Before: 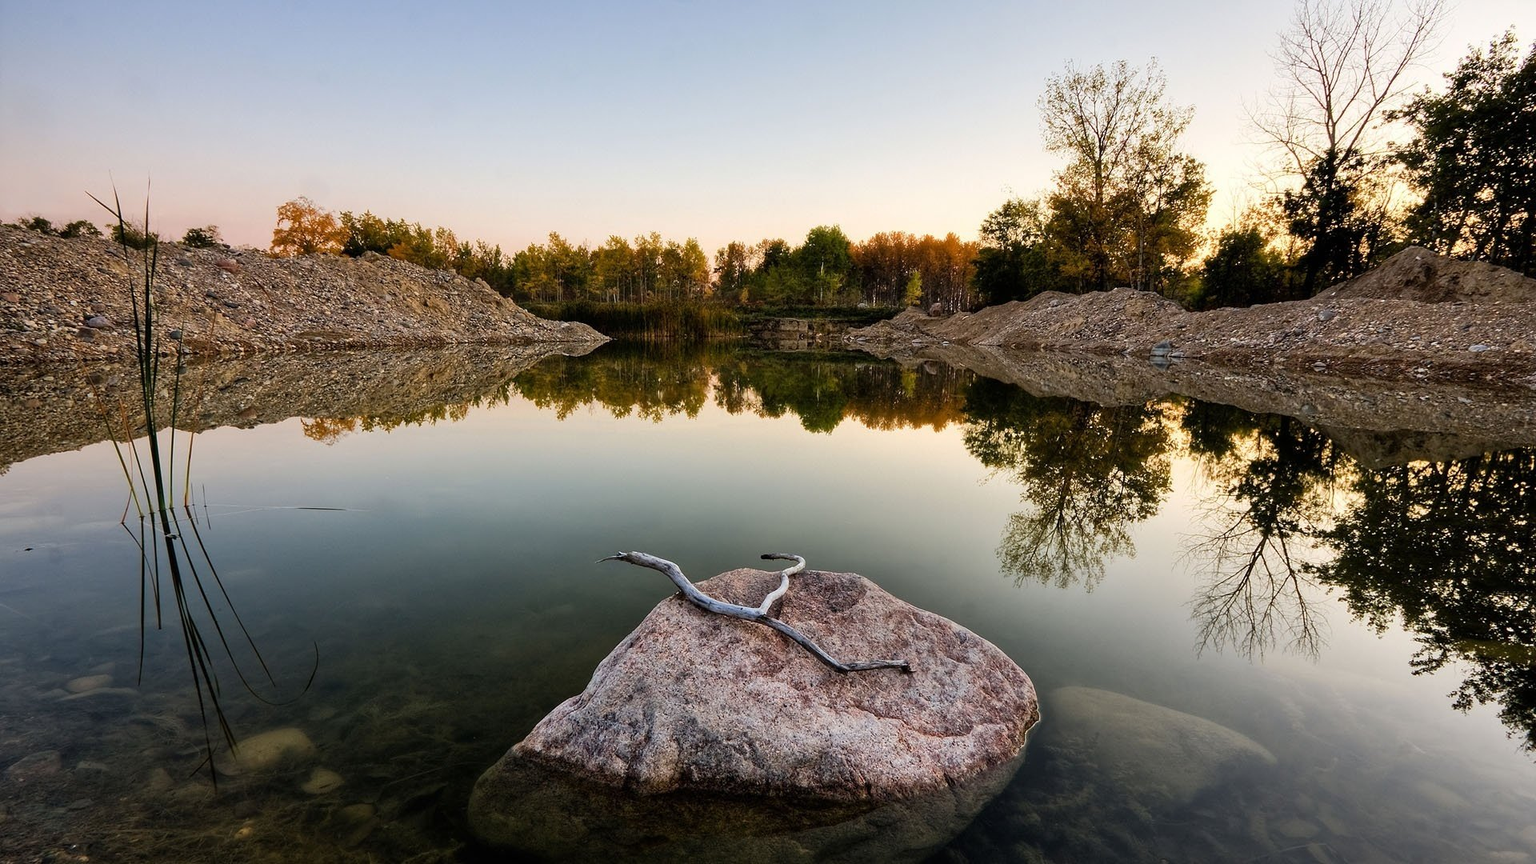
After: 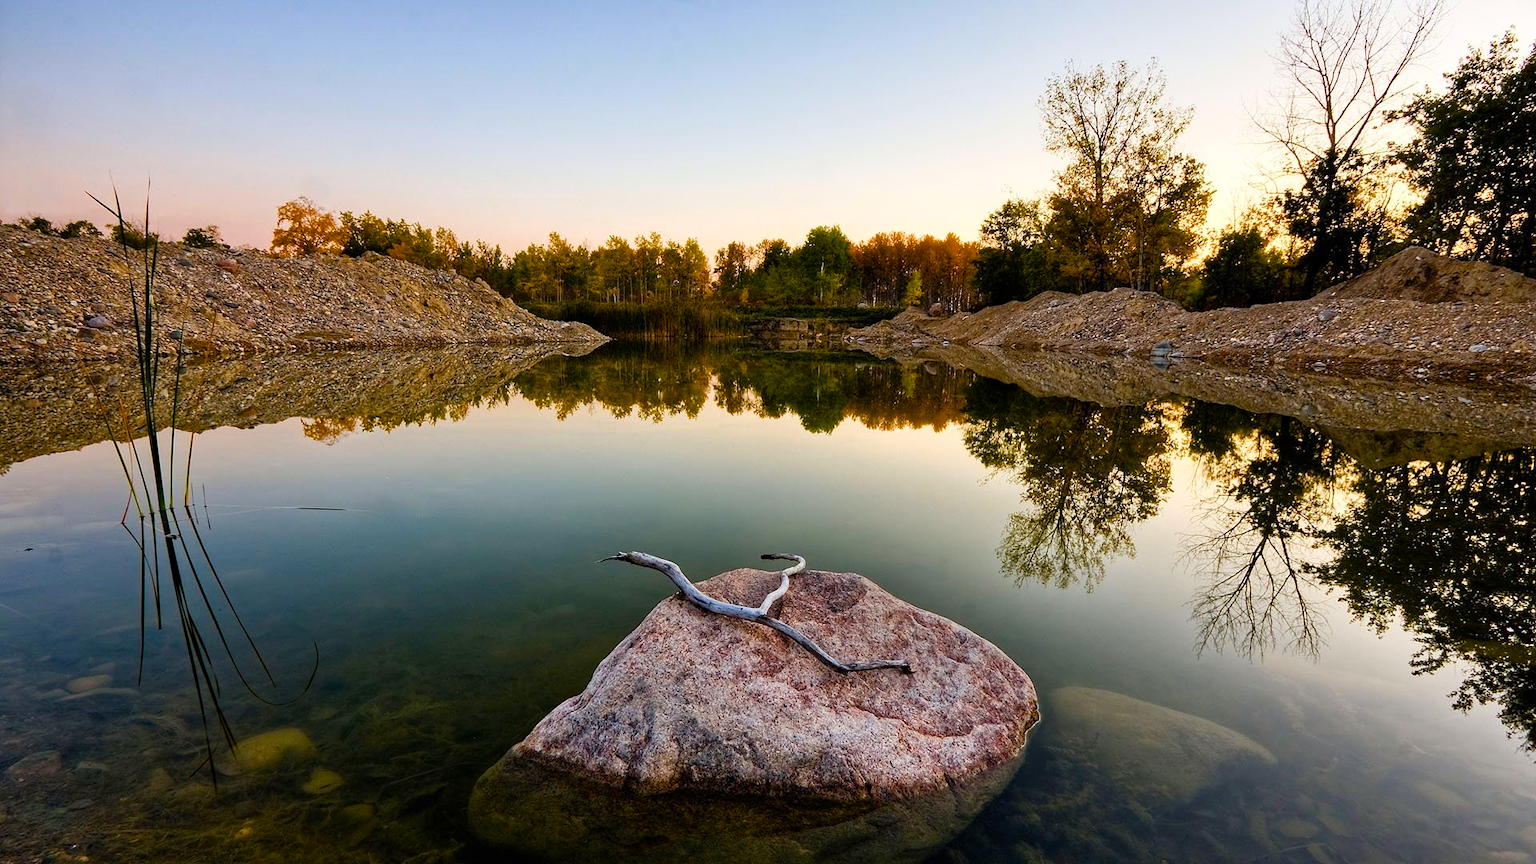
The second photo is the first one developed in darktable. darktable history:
color balance rgb: perceptual saturation grading › global saturation 34.549%, perceptual saturation grading › highlights -29.932%, perceptual saturation grading › shadows 36.102%, global vibrance 20%
haze removal: compatibility mode true
shadows and highlights: shadows -1.73, highlights 41.2
